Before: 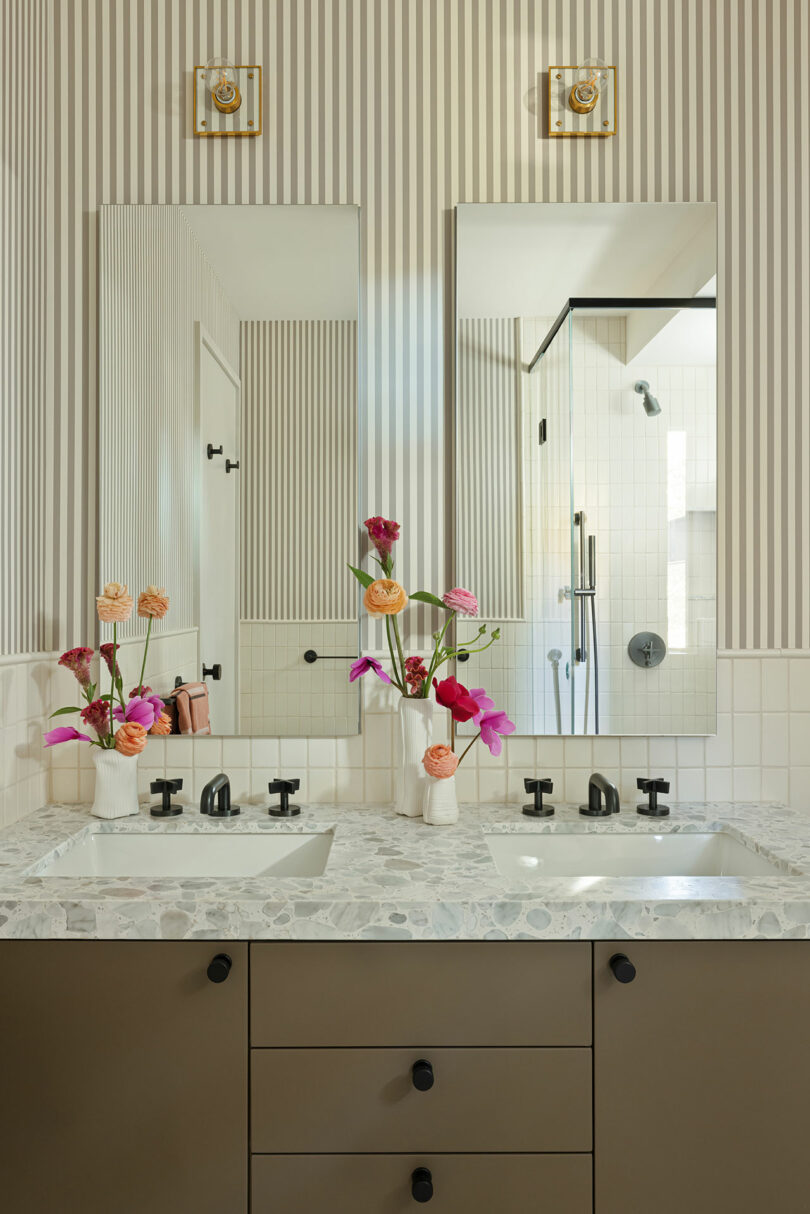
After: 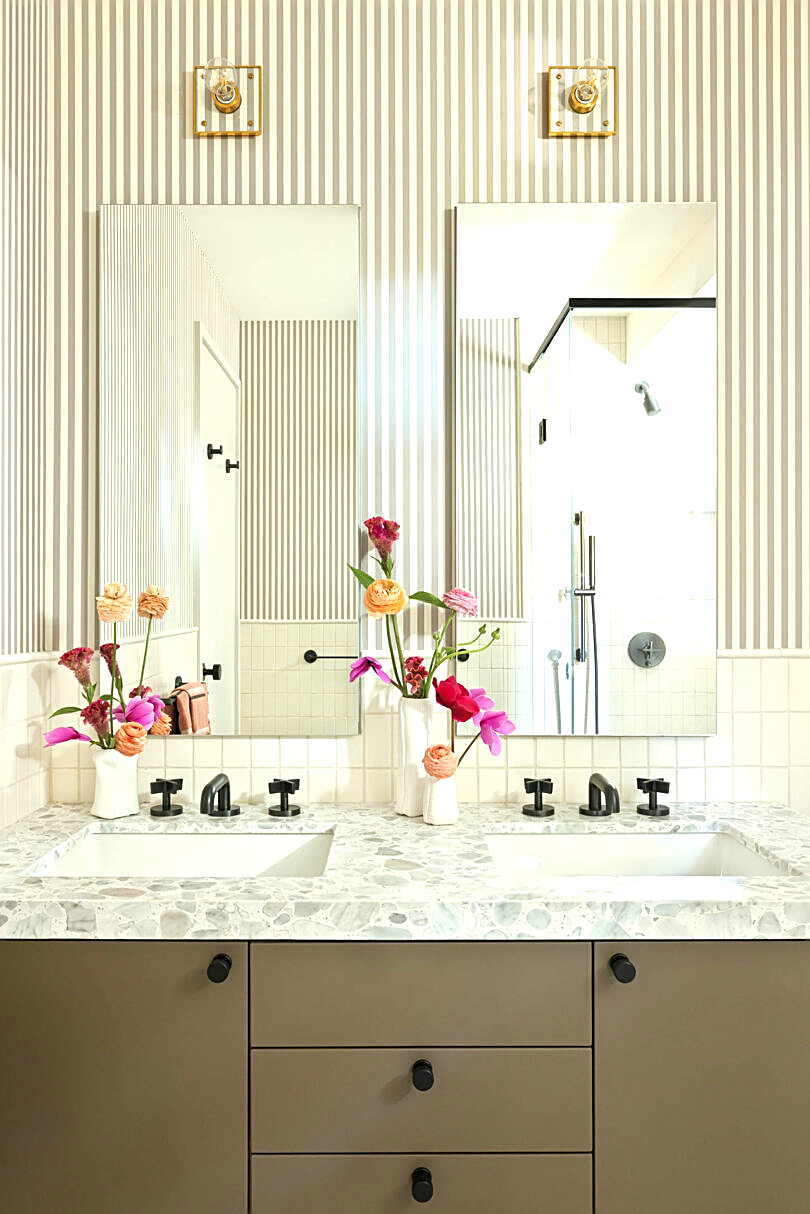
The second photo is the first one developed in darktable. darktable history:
exposure: exposure 0.951 EV, compensate highlight preservation false
sharpen: on, module defaults
